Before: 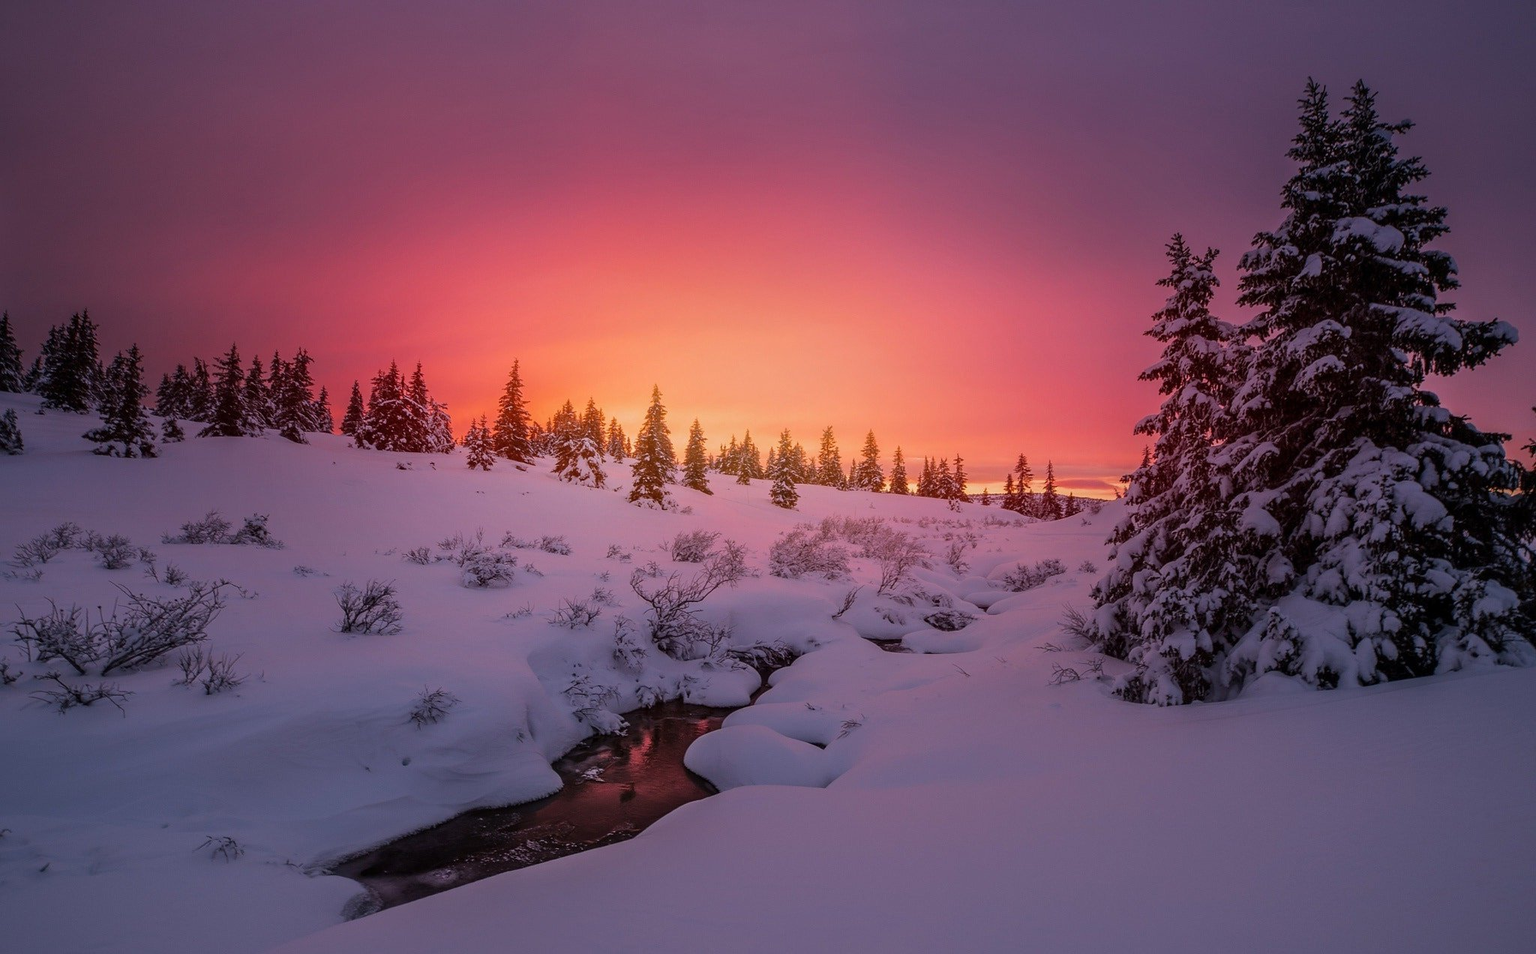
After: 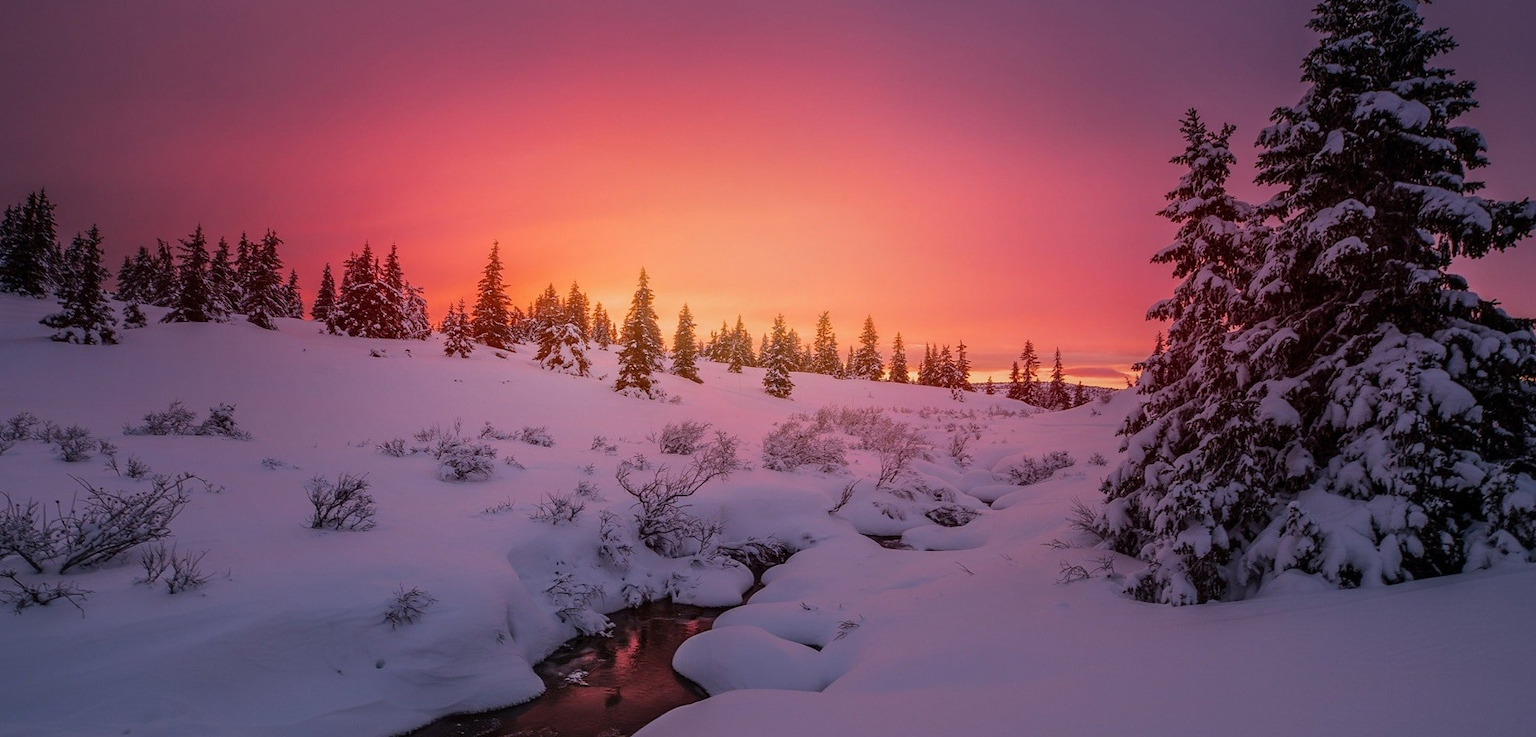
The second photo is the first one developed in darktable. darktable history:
crop and rotate: left 2.956%, top 13.775%, right 1.976%, bottom 12.79%
